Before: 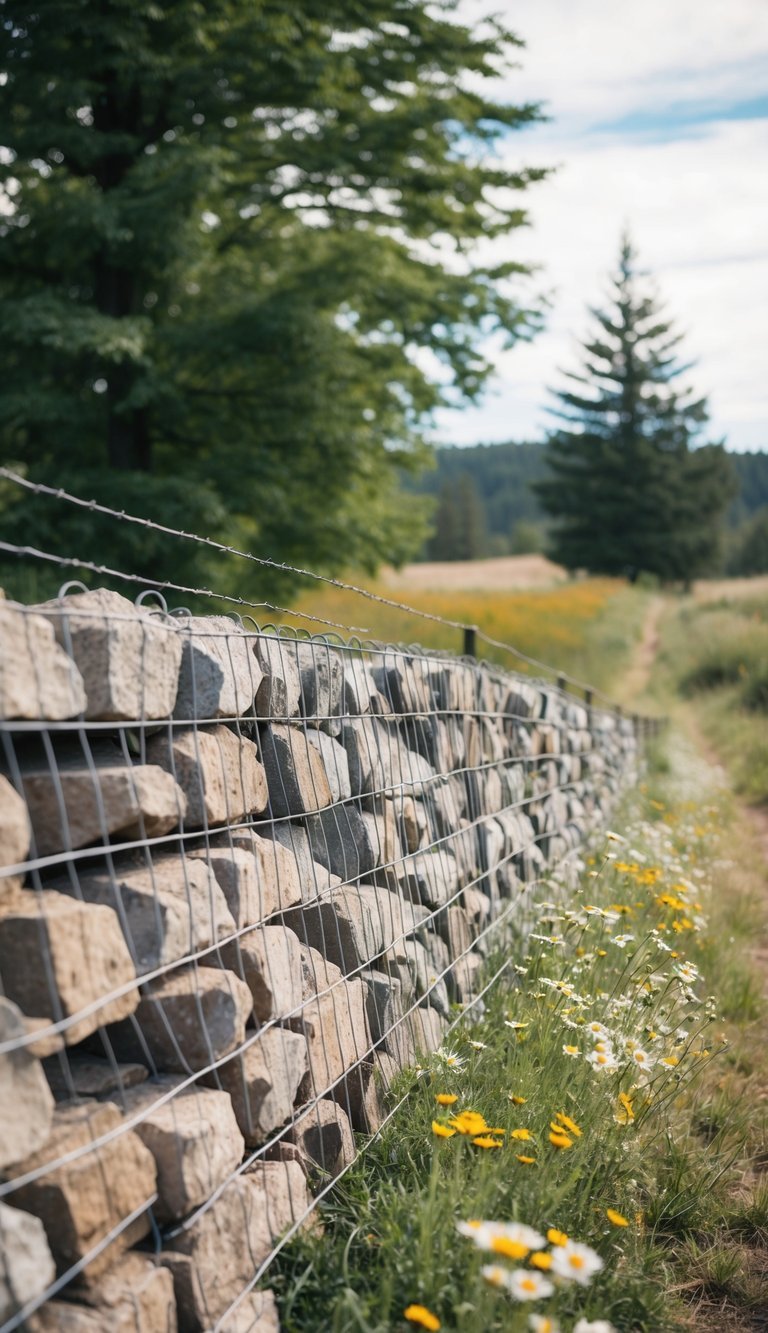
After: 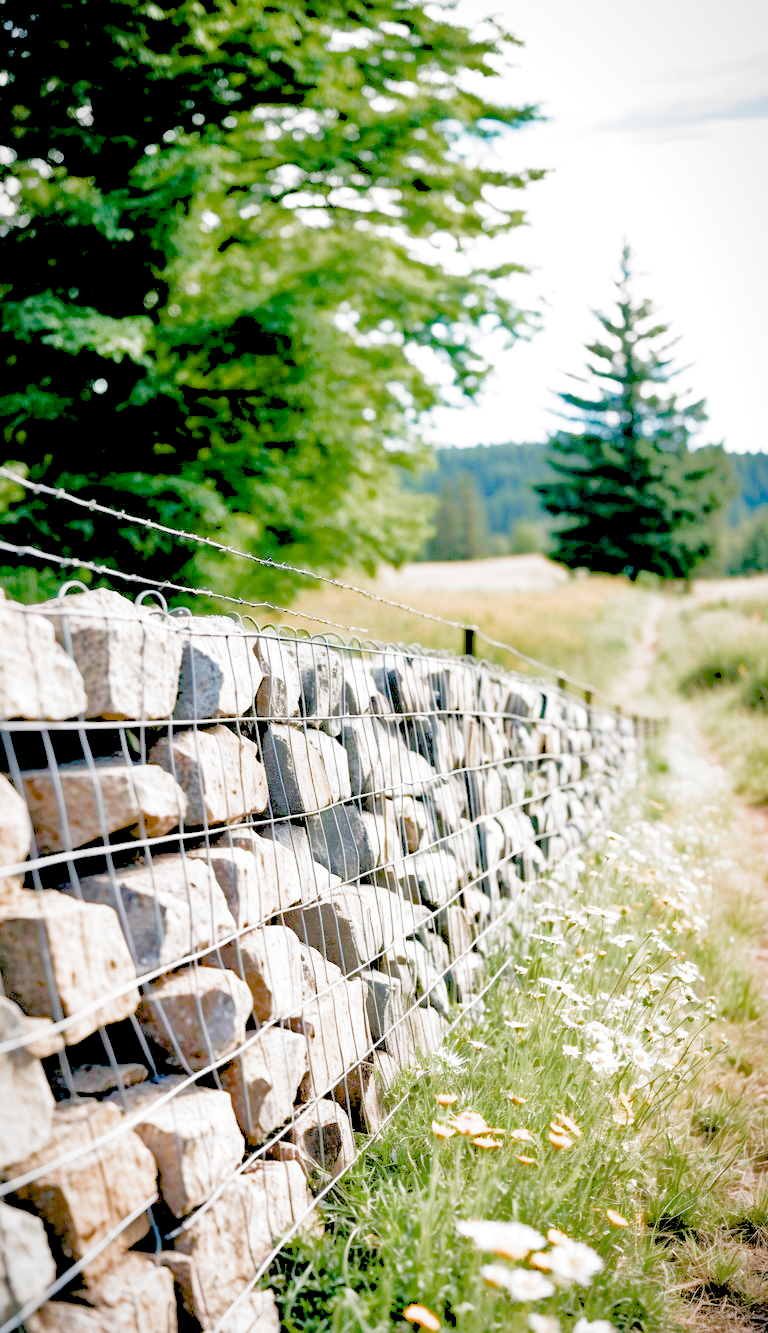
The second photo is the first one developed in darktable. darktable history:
tone equalizer: -7 EV 0.15 EV, -6 EV 0.6 EV, -5 EV 1.15 EV, -4 EV 1.33 EV, -3 EV 1.15 EV, -2 EV 0.6 EV, -1 EV 0.15 EV, mask exposure compensation -0.5 EV
filmic rgb: middle gray luminance 18.42%, black relative exposure -11.25 EV, white relative exposure 3.75 EV, threshold 6 EV, target black luminance 0%, hardness 5.87, latitude 57.4%, contrast 0.963, shadows ↔ highlights balance 49.98%, add noise in highlights 0, preserve chrominance luminance Y, color science v3 (2019), use custom middle-gray values true, iterations of high-quality reconstruction 0, contrast in highlights soft, enable highlight reconstruction true
exposure: black level correction 0.016, exposure 1.774 EV, compensate highlight preservation false
vignetting: fall-off start 97%, fall-off radius 100%, width/height ratio 0.609, unbound false
haze removal: strength 0.29, distance 0.25, compatibility mode true, adaptive false
